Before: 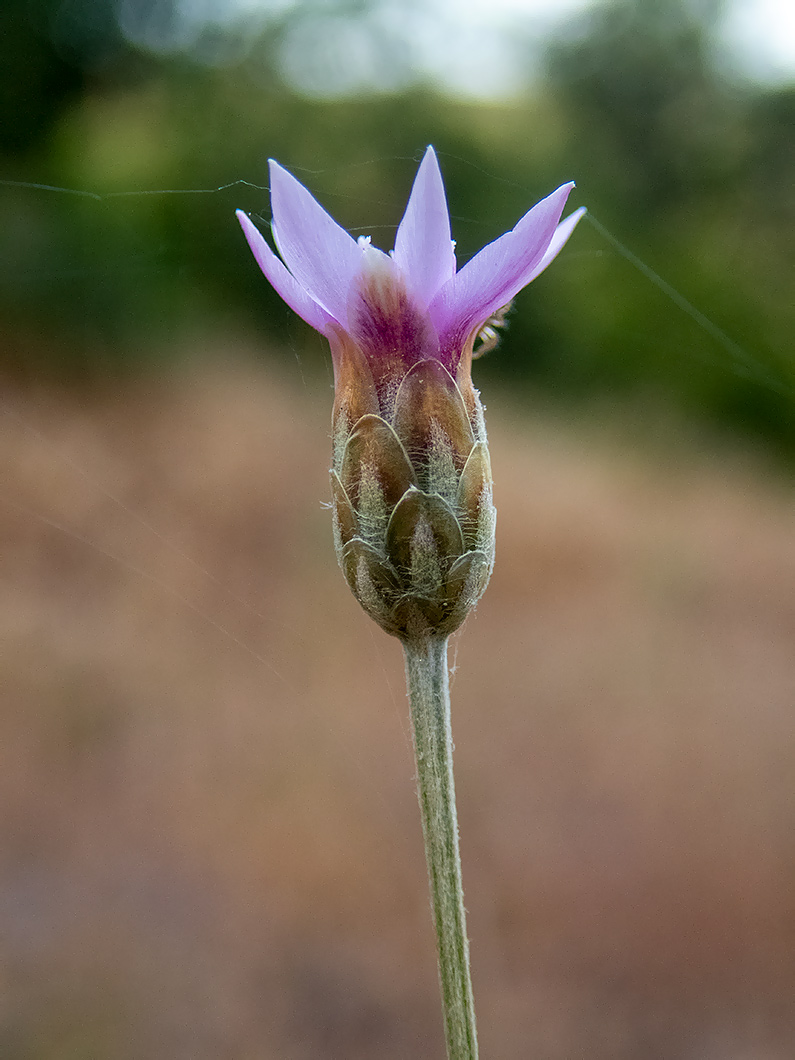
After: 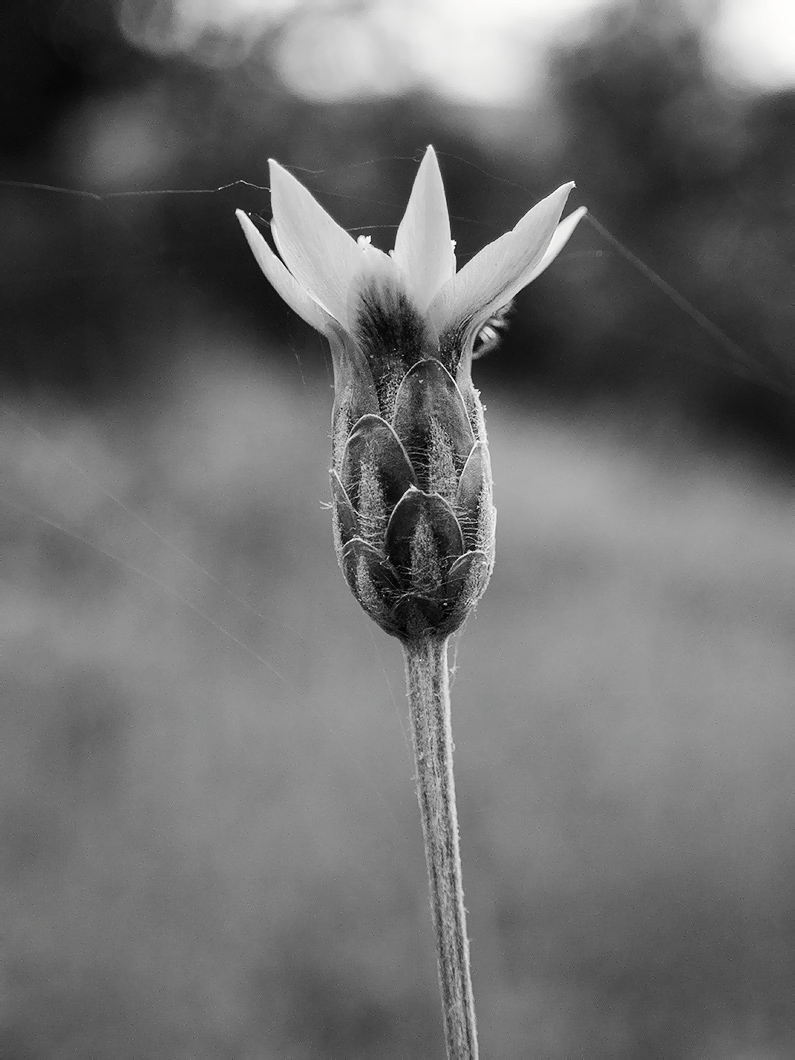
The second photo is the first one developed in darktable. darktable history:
tone curve: curves: ch0 [(0, 0) (0.003, 0.008) (0.011, 0.011) (0.025, 0.018) (0.044, 0.028) (0.069, 0.039) (0.1, 0.056) (0.136, 0.081) (0.177, 0.118) (0.224, 0.164) (0.277, 0.223) (0.335, 0.3) (0.399, 0.399) (0.468, 0.51) (0.543, 0.618) (0.623, 0.71) (0.709, 0.79) (0.801, 0.865) (0.898, 0.93) (1, 1)], preserve colors none
color look up table: target L [93.05, 101.26, 100.94, 85.98, 75.15, 81.69, 65.11, 54.5, 49.9, 49.37, 24.72, 3.967, 201.51, 93.05, 77.71, 65.11, 59.41, 55.28, 43.73, 43.19, 50.96, 33.81, 9.263, 26.5, 24.42, 4.68, 85.27, 74.42, 74.05, 64.36, 71.1, 62.72, 42.17, 55.54, 41.76, 30.59, 43.19, 34.03, 29.73, 15.64, 9.764, 3.967, 101.57, 101.57, 82.05, 78.43, 73.31, 41.96, 39.63], target a [-0.1, 0.001, 0.001, -0.003, -0.001, -0.002, 0, 0.001 ×4, 0, 0, -0.1, 0, 0, 0, 0.001 ×5, 0, 0.001, 0, 0, -0.001, -0.001, 0, 0, 0, 0.001 ×7, 0 ×4, 0.001, 0.001, 0, 0, 0, 0.001, 0.001], target b [1.232, -0.004, -0.004, 0.024, 0.022, 0.023, 0.002, -0.004 ×4, 0.001, -0.001, 1.232, 0.001, 0.002, 0.002, -0.004 ×4, -0.006, 0.003, -0.004, -0.002, 0, 0.002 ×5, -0.004, -0.006, -0.004, -0.006, -0.004, -0.004, -0.006, -0.002, -0.002, -0.001, 0.001, -0.004, -0.004, 0.001, 0.001, 0.002, -0.006, -0.004], num patches 49
